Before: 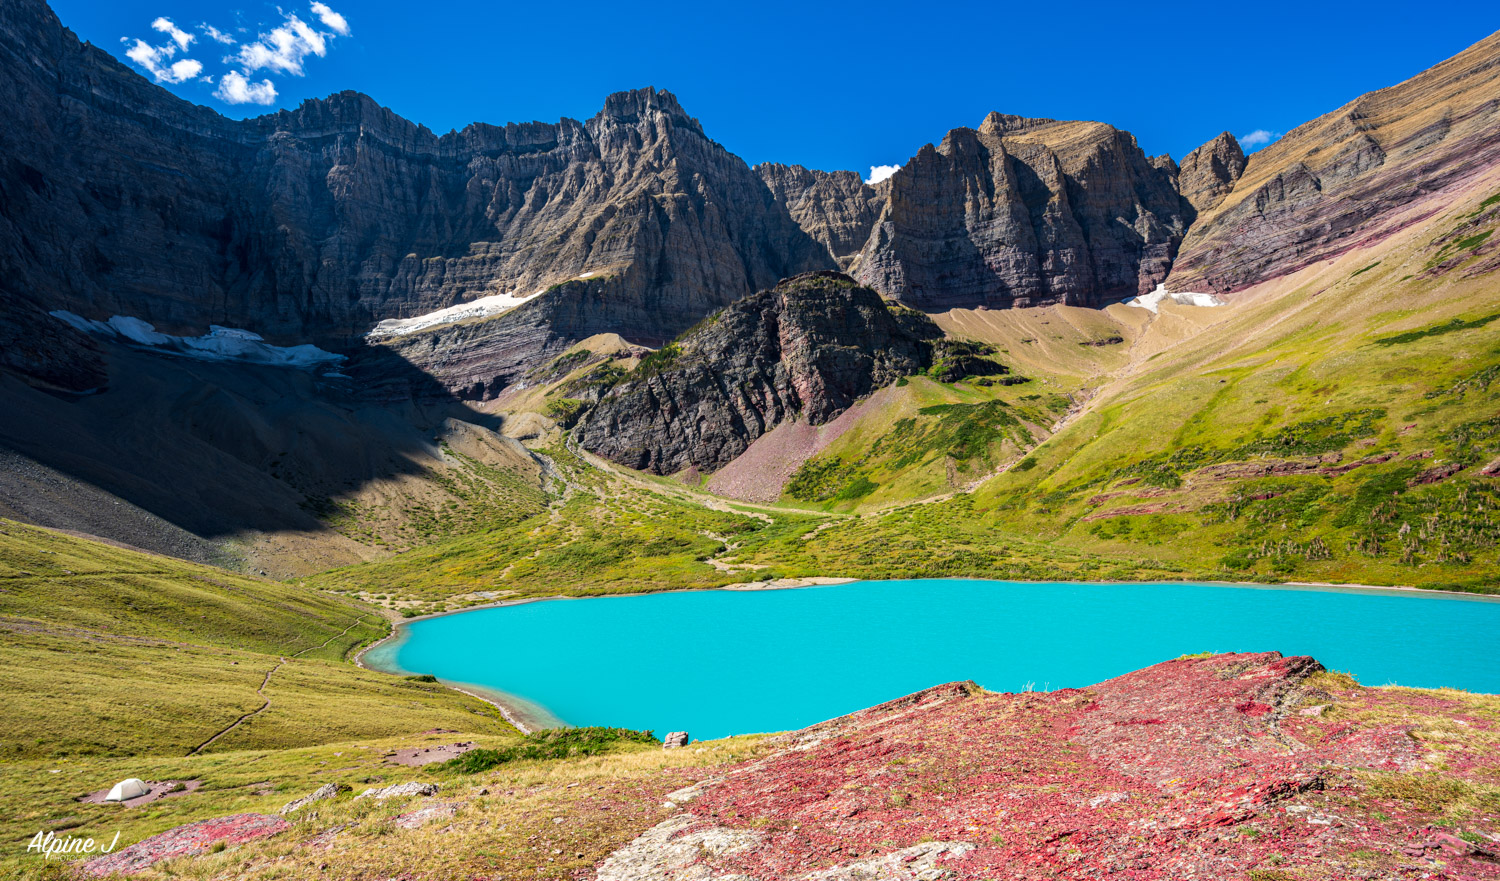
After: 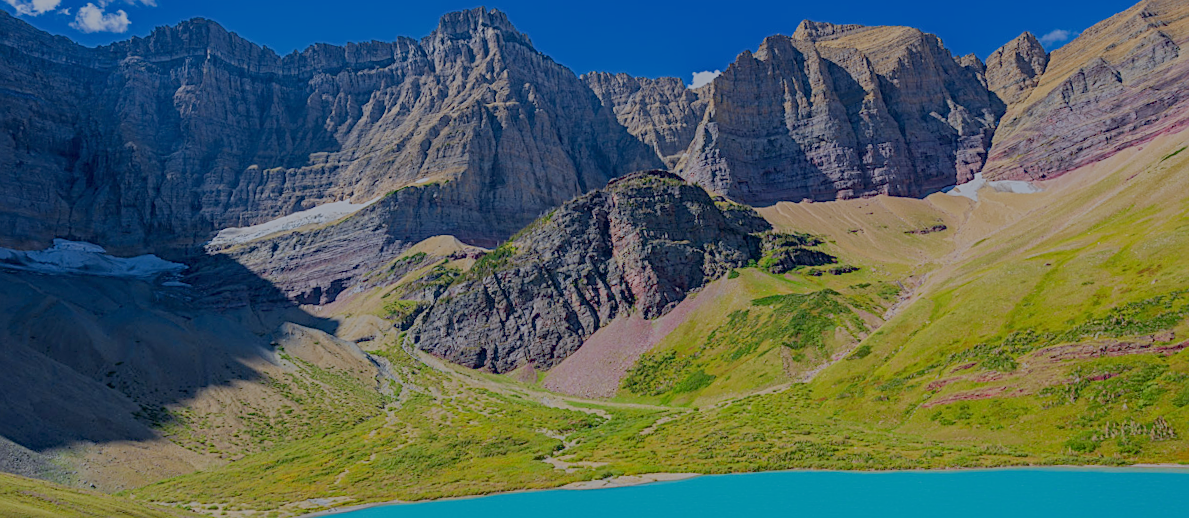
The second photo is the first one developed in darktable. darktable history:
rotate and perspective: rotation -1.68°, lens shift (vertical) -0.146, crop left 0.049, crop right 0.912, crop top 0.032, crop bottom 0.96
white balance: red 0.954, blue 1.079
crop and rotate: left 9.345%, top 7.22%, right 4.982%, bottom 32.331%
filmic rgb: black relative exposure -14 EV, white relative exposure 8 EV, threshold 3 EV, hardness 3.74, latitude 50%, contrast 0.5, color science v5 (2021), contrast in shadows safe, contrast in highlights safe, enable highlight reconstruction true
sharpen: on, module defaults
